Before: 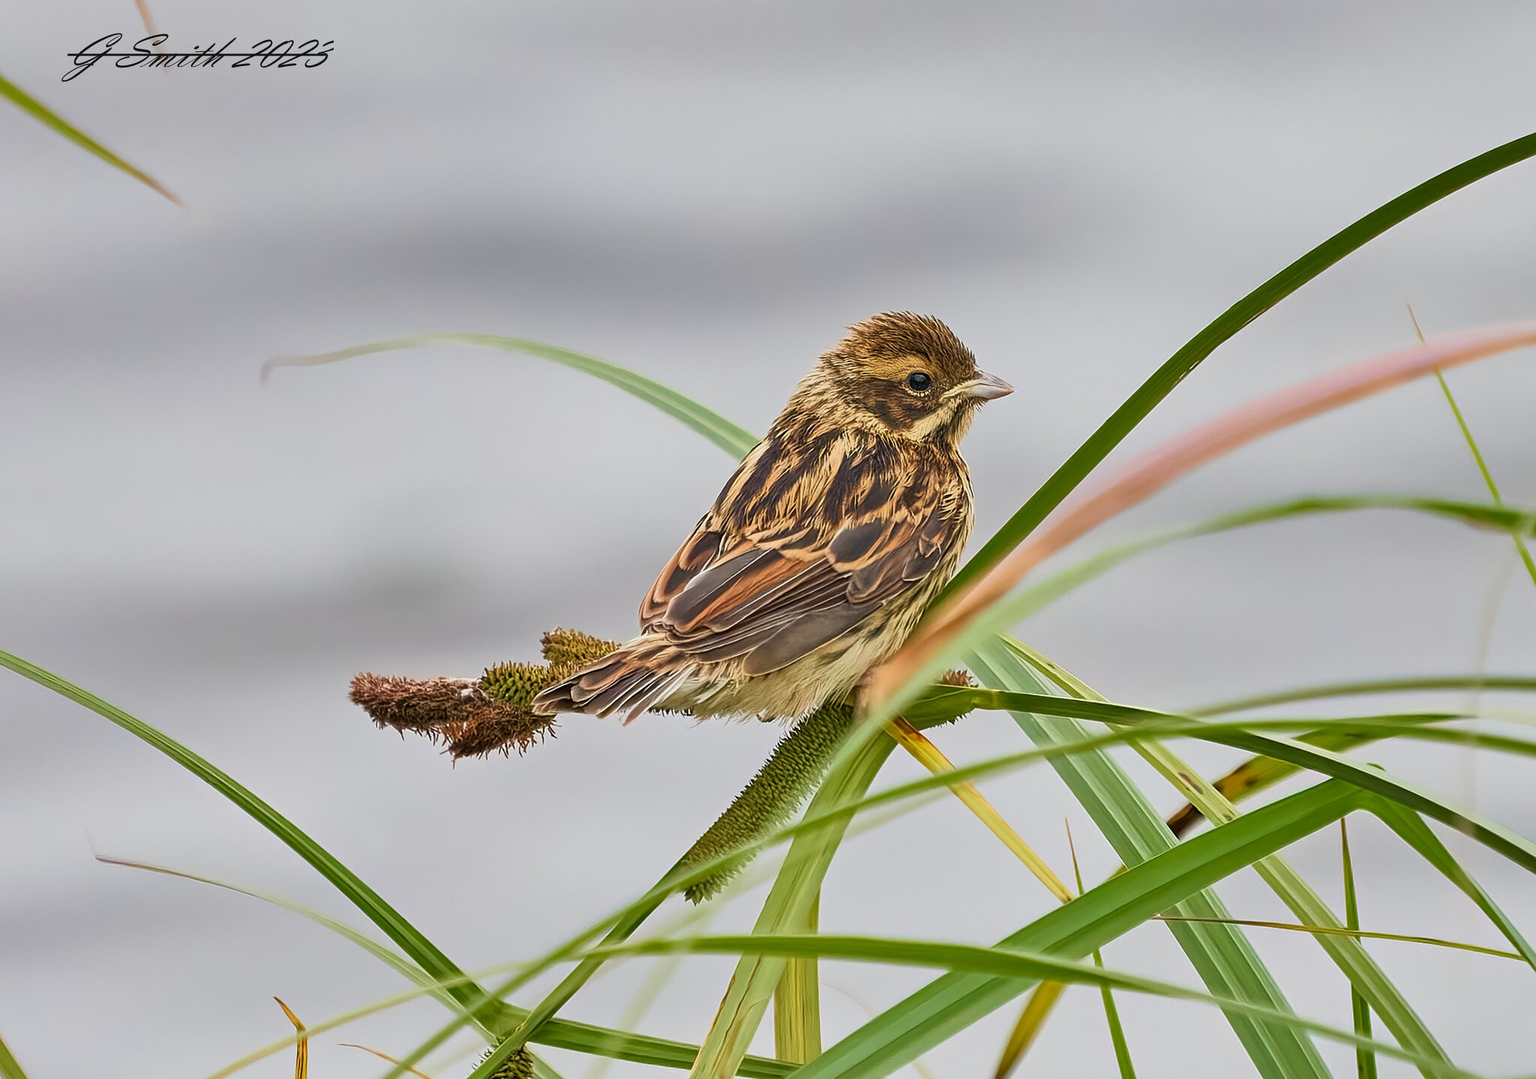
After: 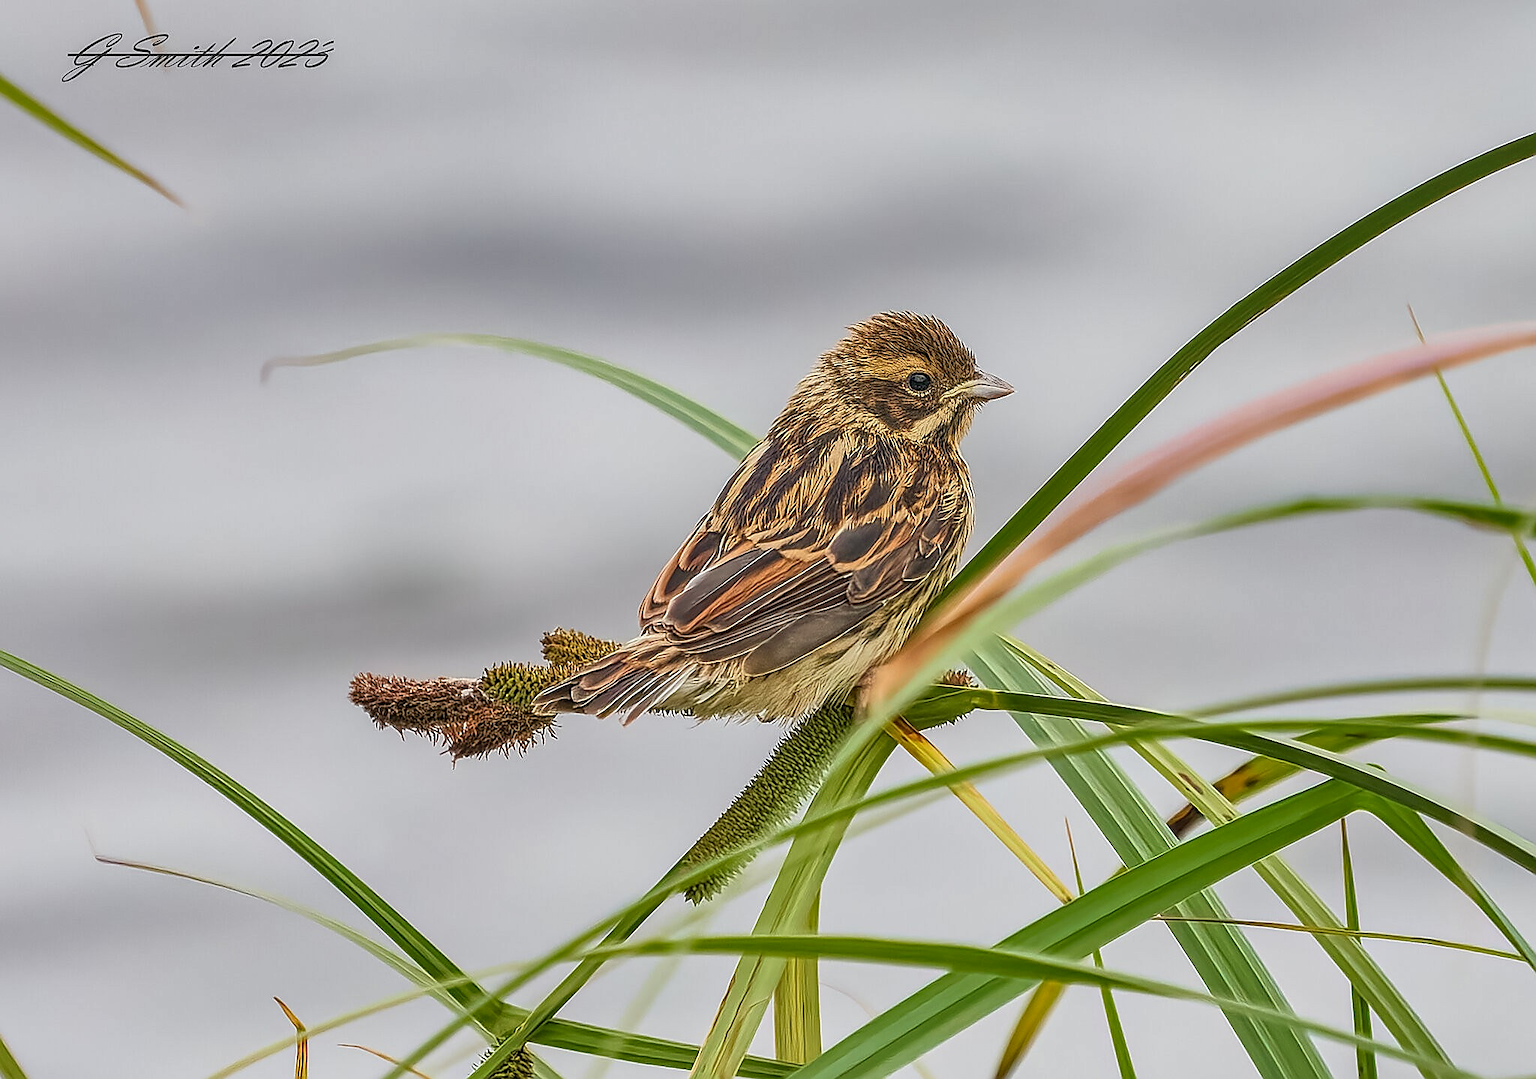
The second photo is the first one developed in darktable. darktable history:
sharpen: radius 1.409, amount 1.258, threshold 0.766
local contrast: highlights 6%, shadows 3%, detail 134%
